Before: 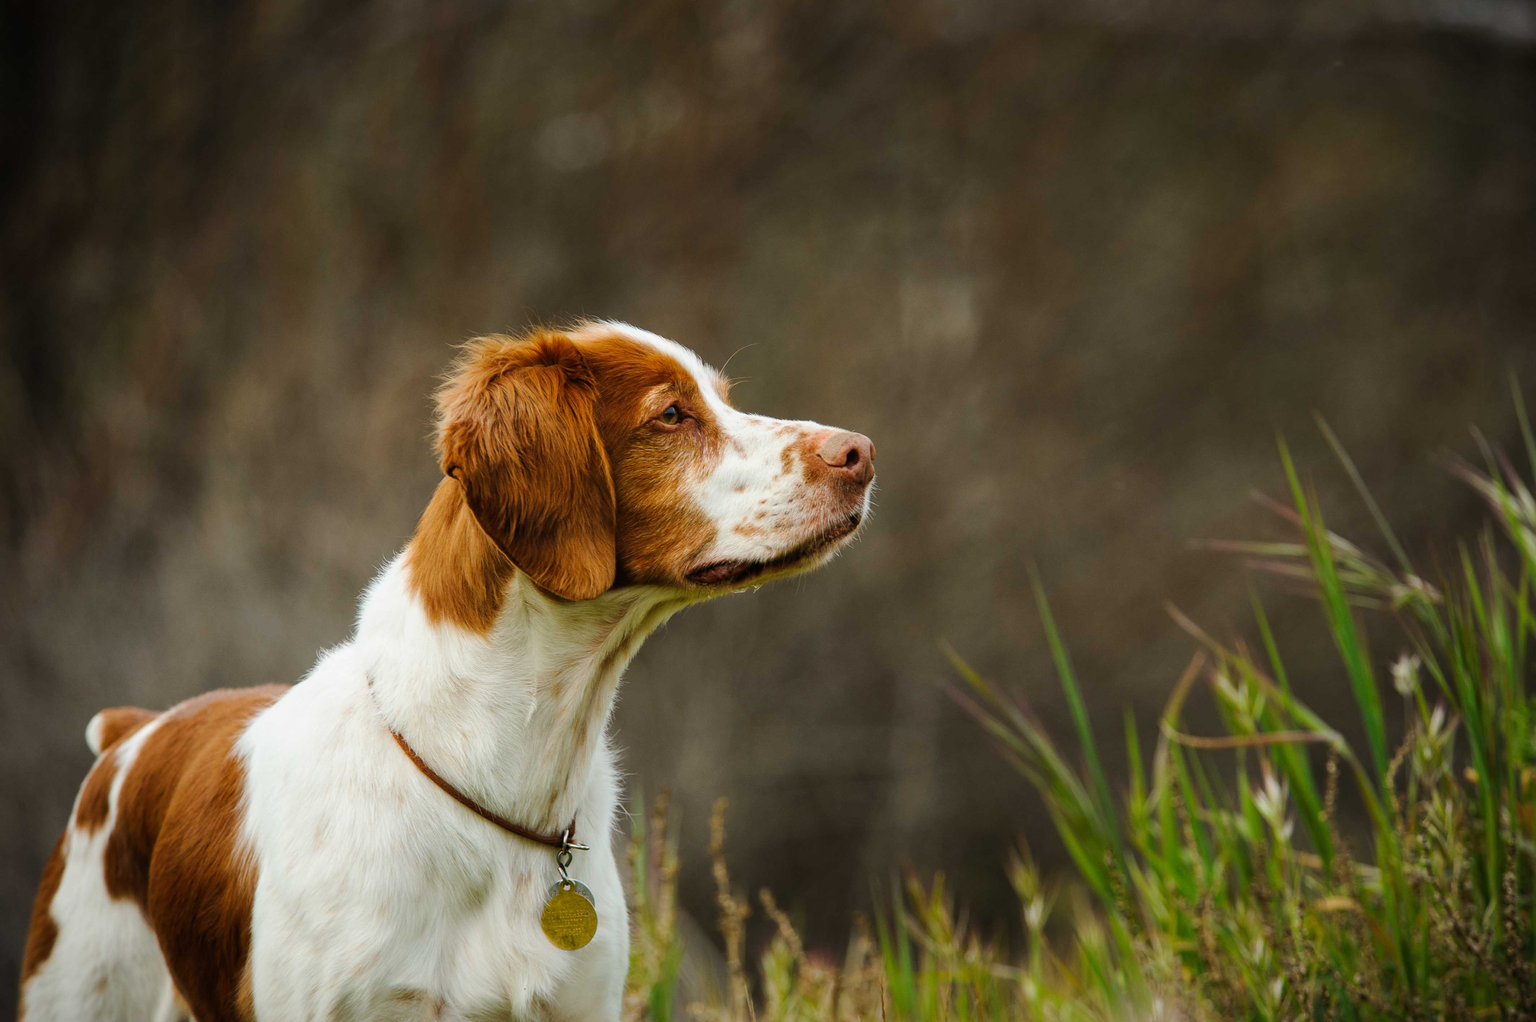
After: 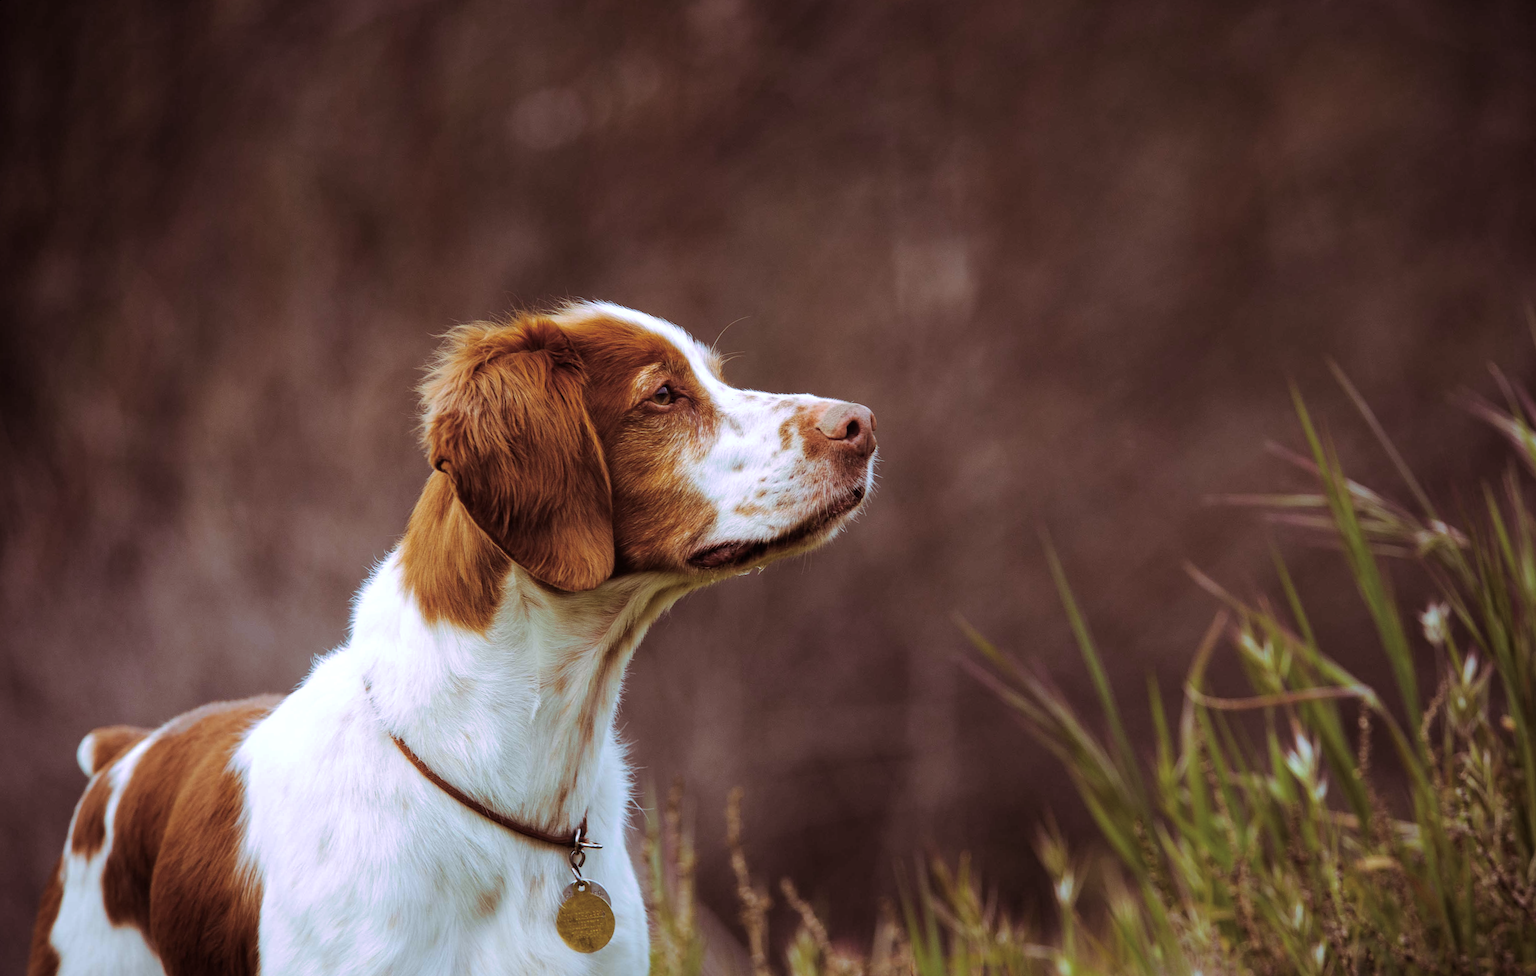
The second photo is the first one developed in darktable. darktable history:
split-toning: highlights › hue 298.8°, highlights › saturation 0.73, compress 41.76%
rotate and perspective: rotation -3°, crop left 0.031, crop right 0.968, crop top 0.07, crop bottom 0.93
white balance: red 0.948, green 1.02, blue 1.176
